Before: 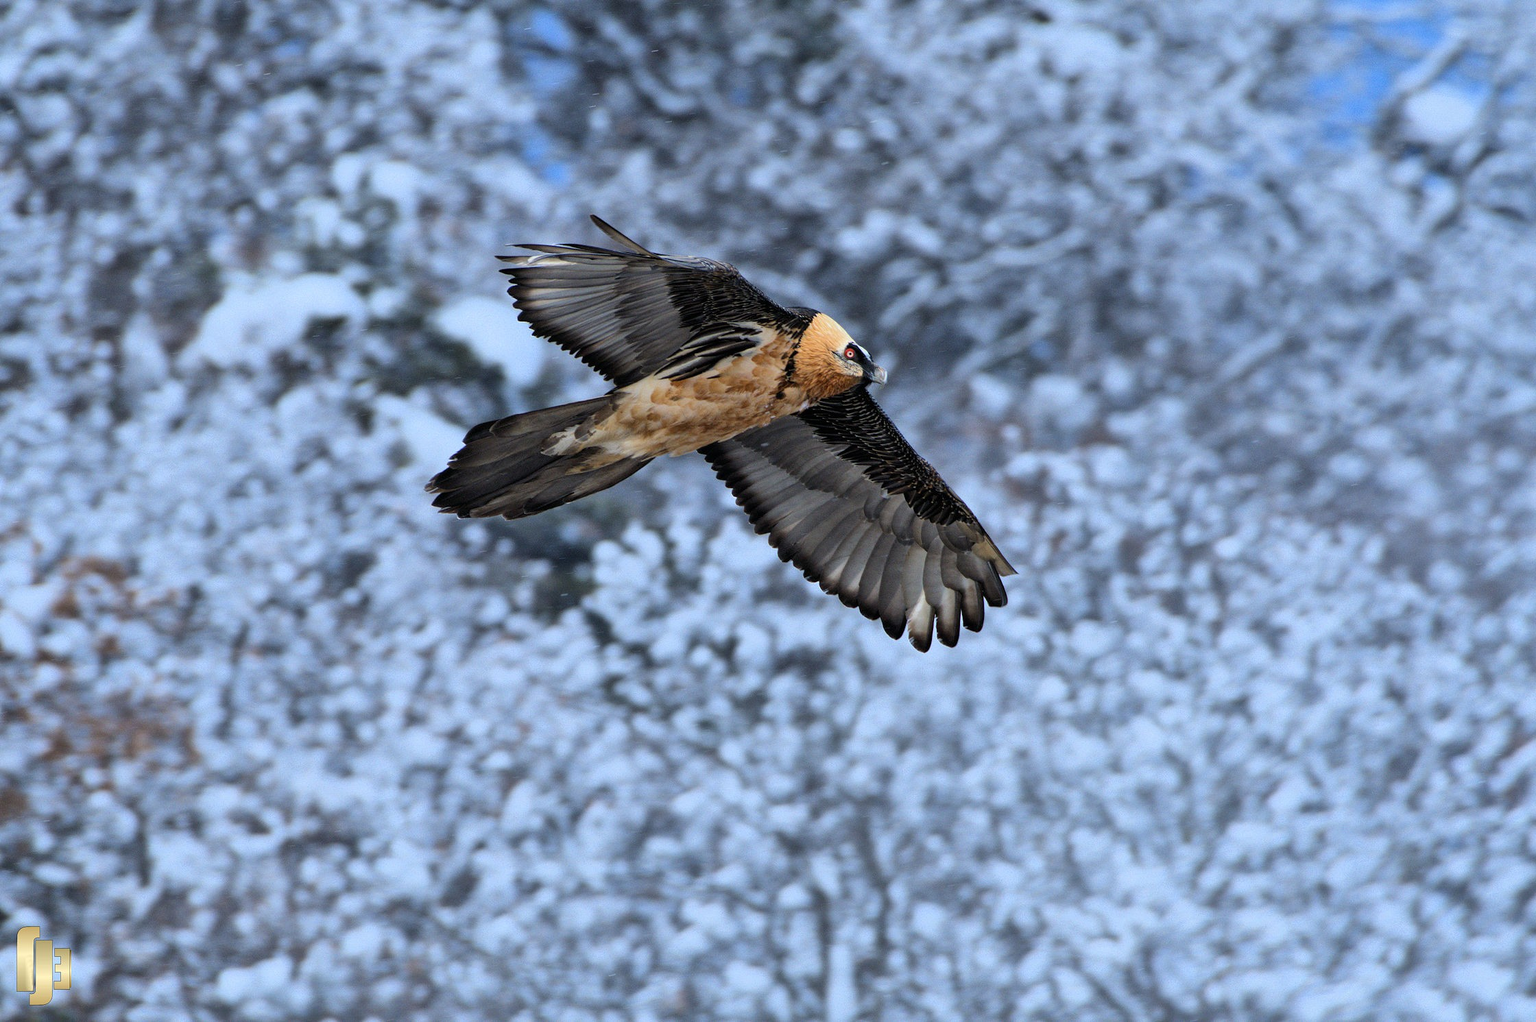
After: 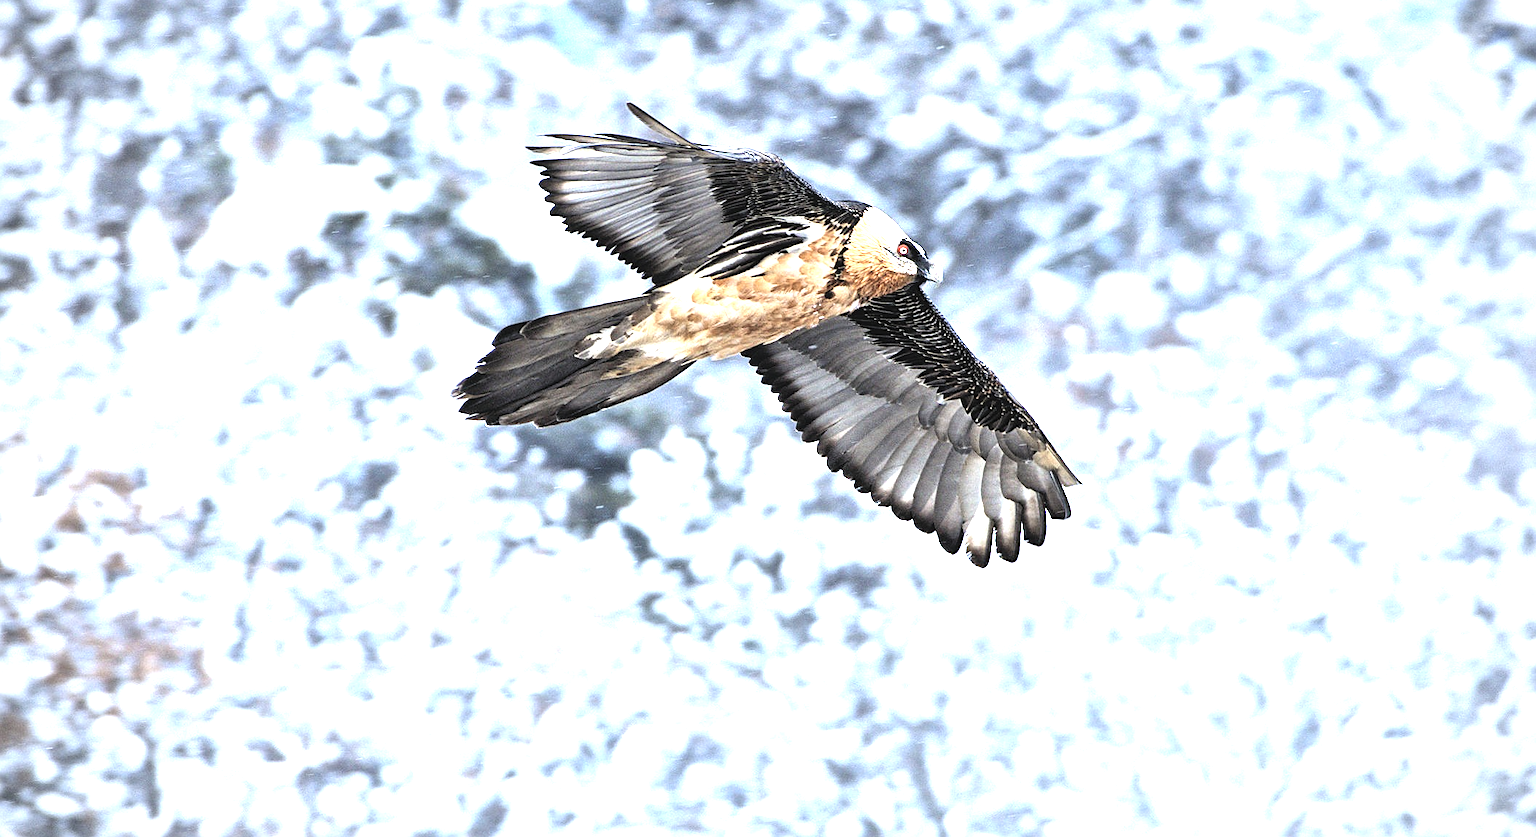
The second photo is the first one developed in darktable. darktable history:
crop and rotate: angle 0.064°, top 11.539%, right 5.788%, bottom 11.332%
exposure: black level correction -0.005, exposure 1 EV, compensate exposure bias true, compensate highlight preservation false
sharpen: on, module defaults
color zones: curves: ch0 [(0, 0.5) (0.143, 0.52) (0.286, 0.5) (0.429, 0.5) (0.571, 0.5) (0.714, 0.5) (0.857, 0.5) (1, 0.5)]; ch1 [(0, 0.489) (0.155, 0.45) (0.286, 0.466) (0.429, 0.5) (0.571, 0.5) (0.714, 0.5) (0.857, 0.5) (1, 0.489)]
vignetting: on, module defaults
tone equalizer: -8 EV -1.05 EV, -7 EV -1.04 EV, -6 EV -0.843 EV, -5 EV -0.555 EV, -3 EV 0.552 EV, -2 EV 0.848 EV, -1 EV 0.992 EV, +0 EV 1.05 EV
color correction: highlights b* 0.052, saturation 0.869
